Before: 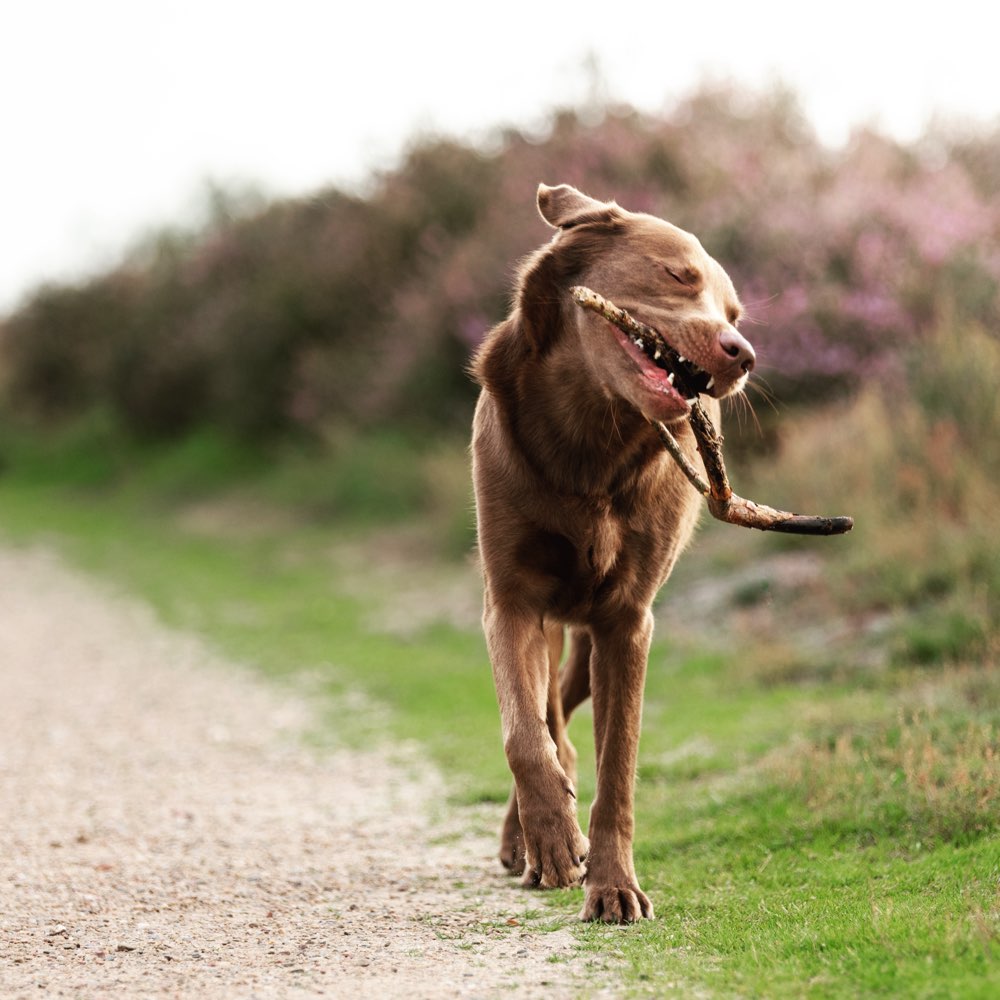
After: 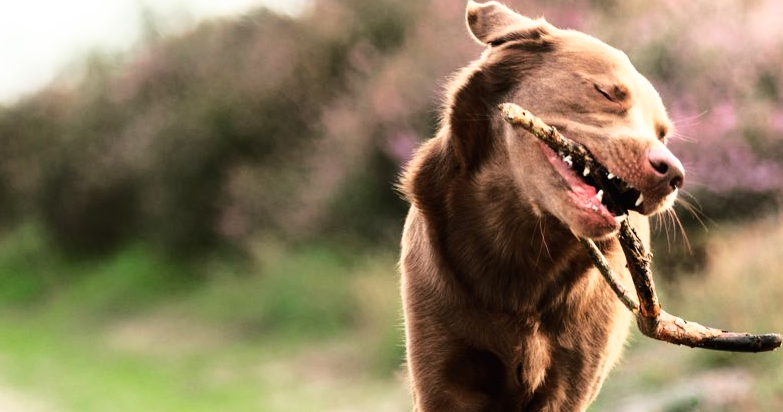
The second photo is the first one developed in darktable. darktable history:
crop: left 7.172%, top 18.36%, right 14.477%, bottom 40.423%
base curve: curves: ch0 [(0, 0) (0.028, 0.03) (0.121, 0.232) (0.46, 0.748) (0.859, 0.968) (1, 1)]
exposure: black level correction 0.001, compensate highlight preservation false
